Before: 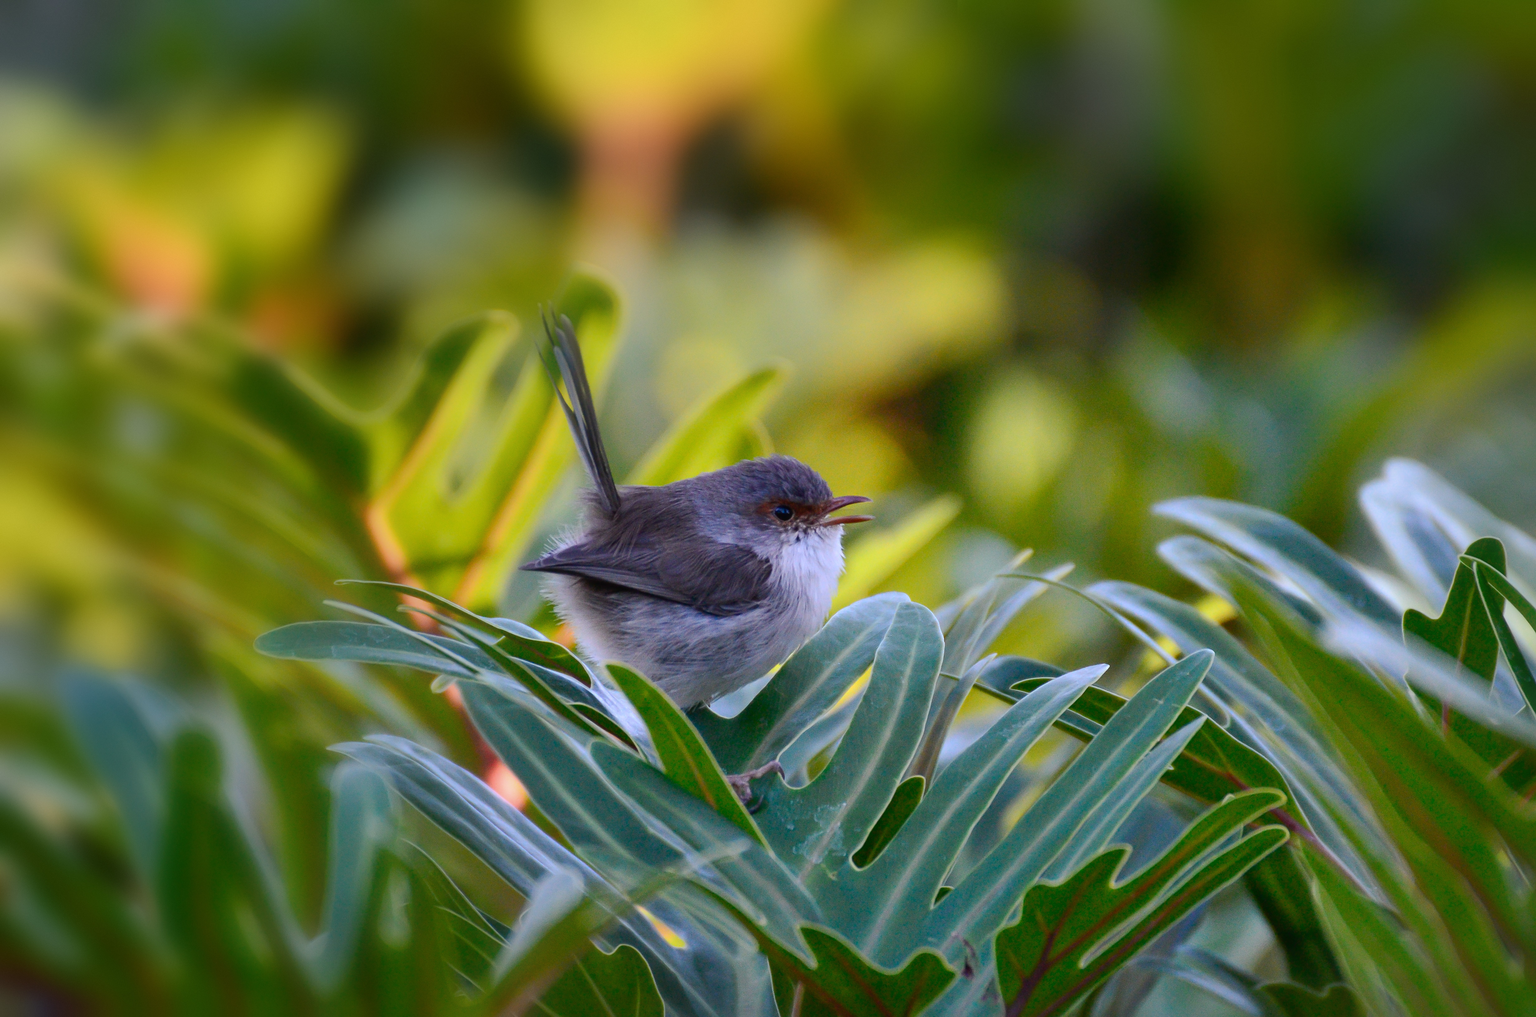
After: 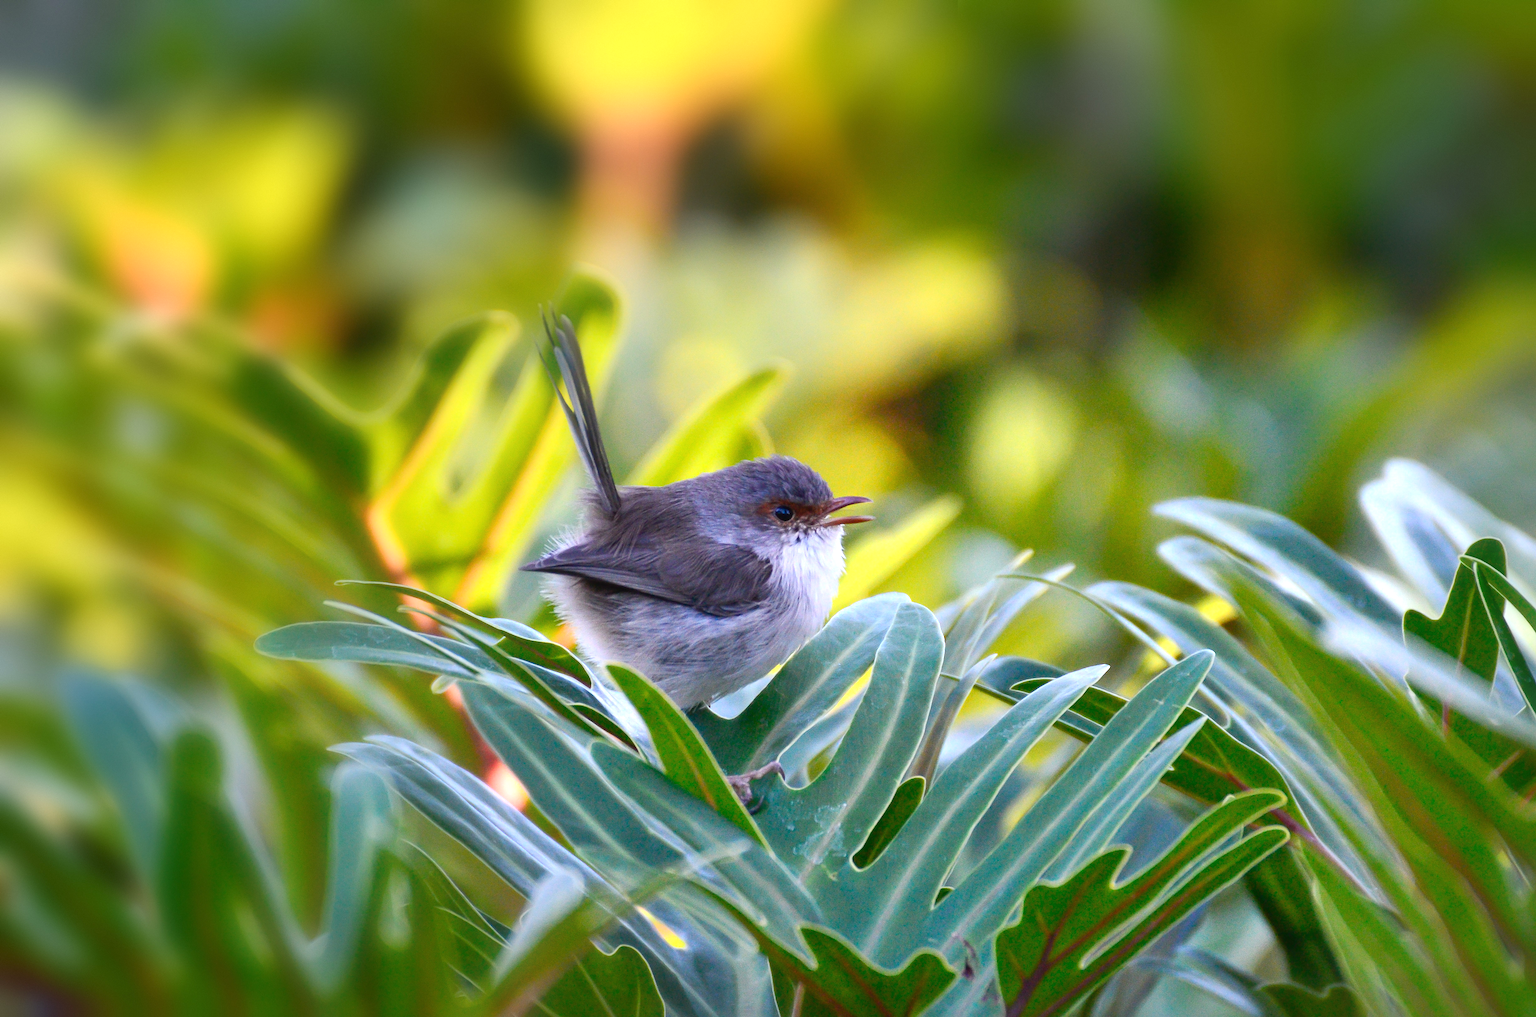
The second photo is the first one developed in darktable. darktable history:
exposure: exposure 0.78 EV, compensate exposure bias true, compensate highlight preservation false
